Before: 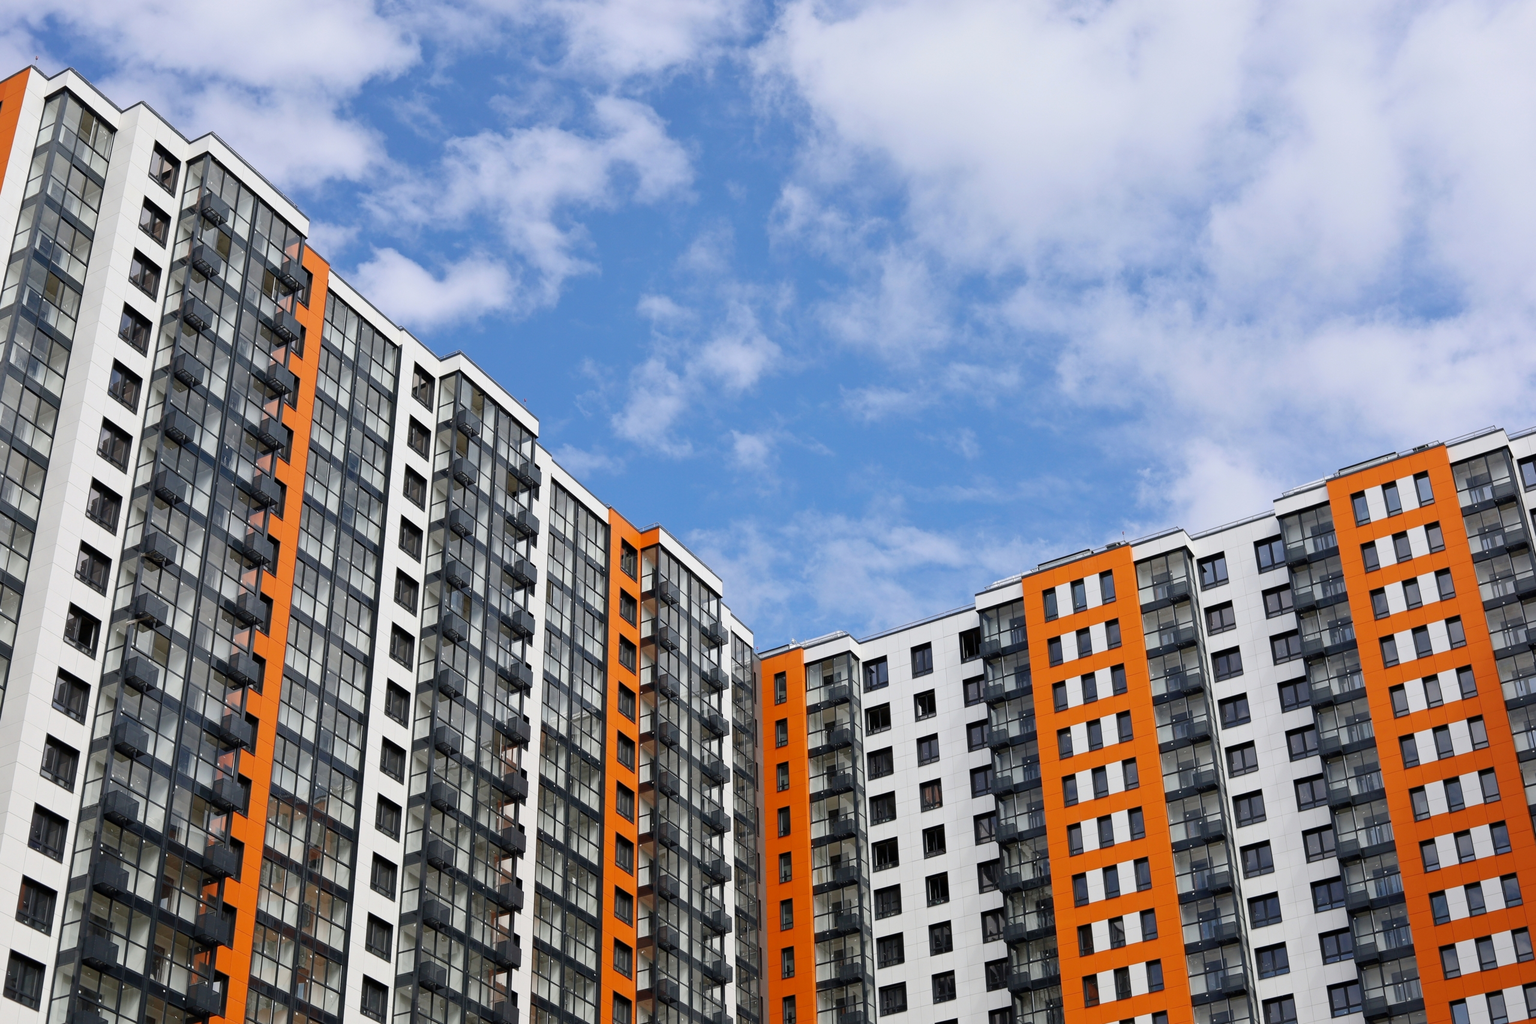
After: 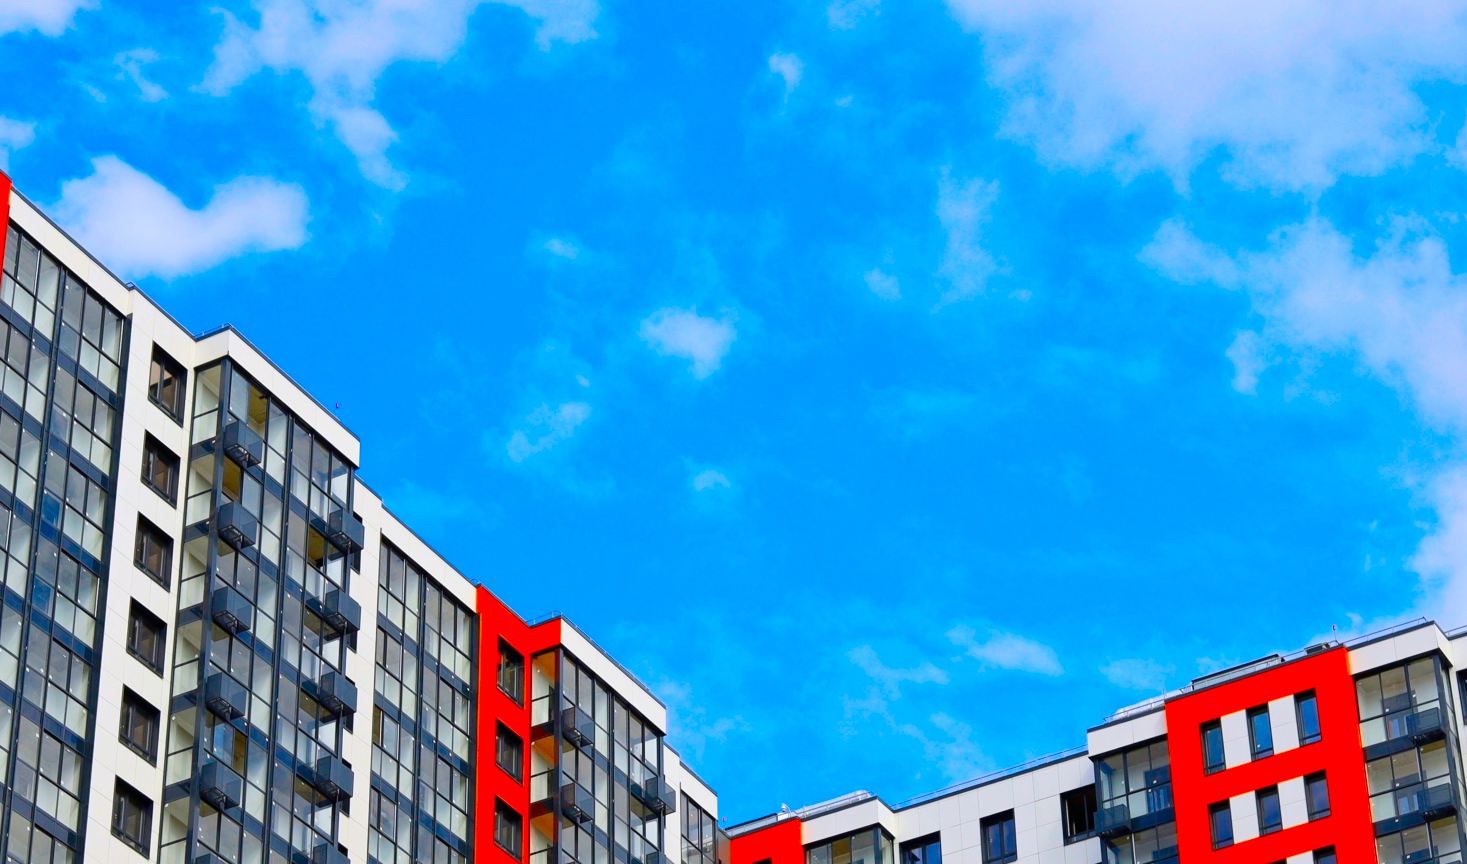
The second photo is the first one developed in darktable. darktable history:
color correction: highlights b* 0.032, saturation 2.97
tone equalizer: on, module defaults
crop: left 21.028%, top 15.302%, right 21.657%, bottom 34.029%
